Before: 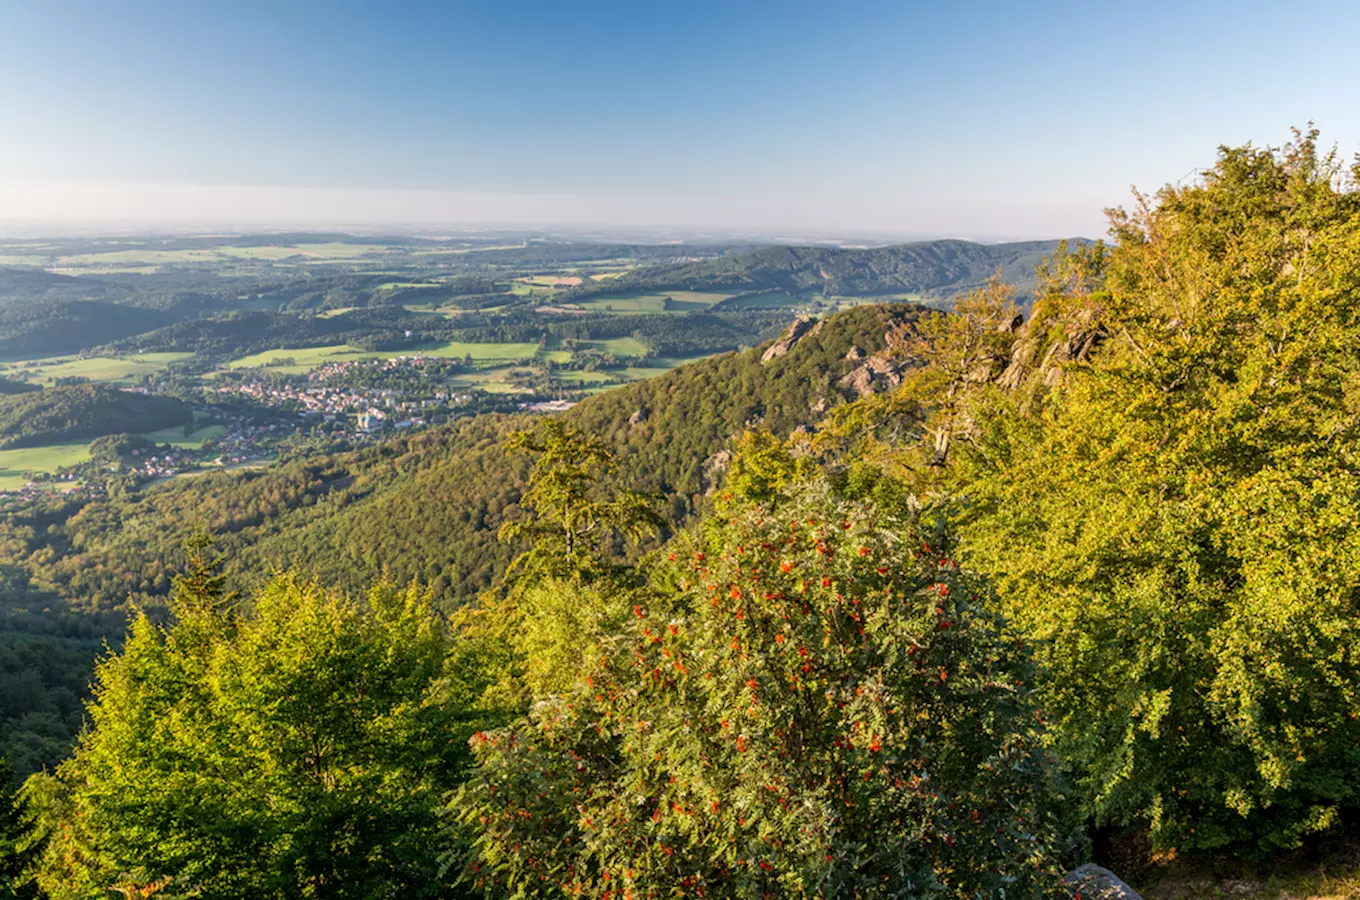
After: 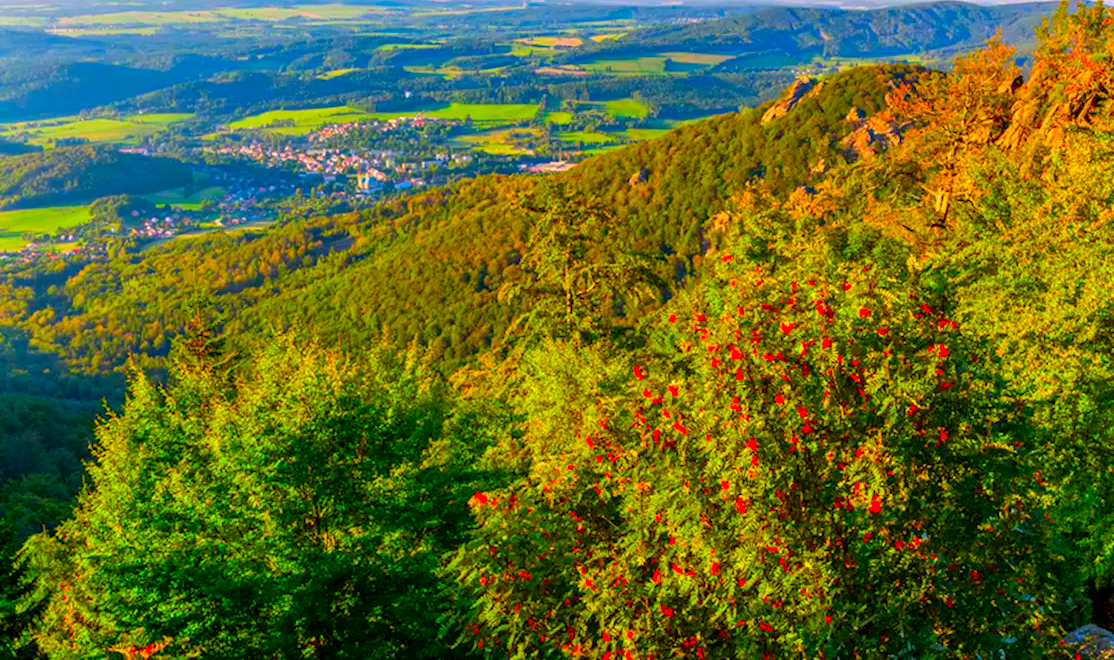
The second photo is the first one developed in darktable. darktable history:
color correction: highlights b* 0.068, saturation 2.99
crop: top 26.61%, right 18.047%
